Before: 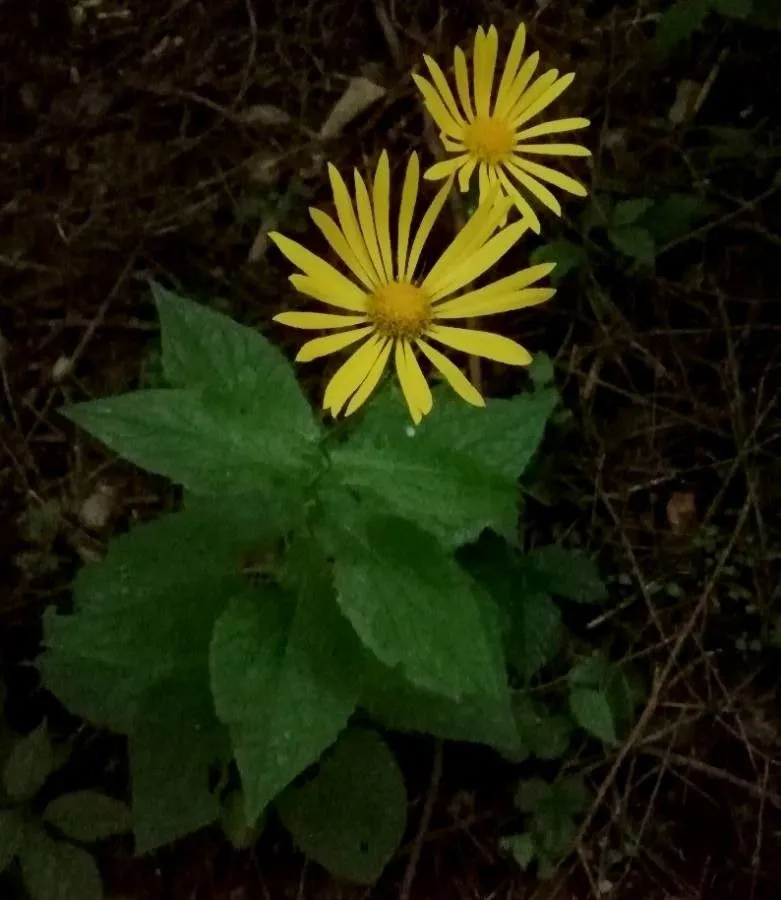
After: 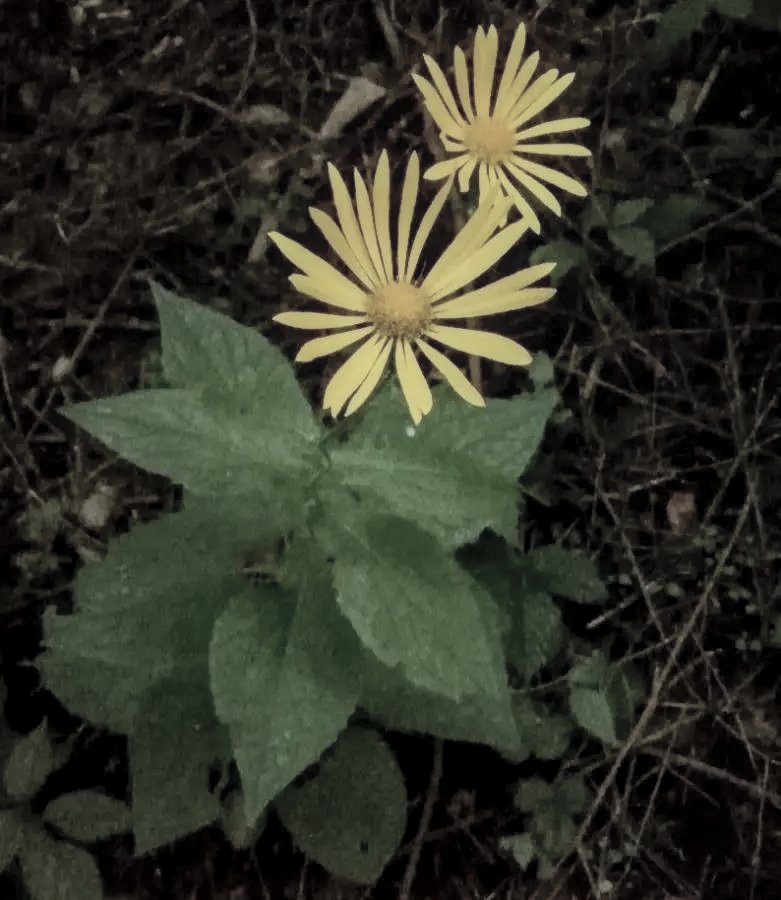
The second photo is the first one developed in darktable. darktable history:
contrast brightness saturation: brightness 0.182, saturation -0.482
local contrast: on, module defaults
